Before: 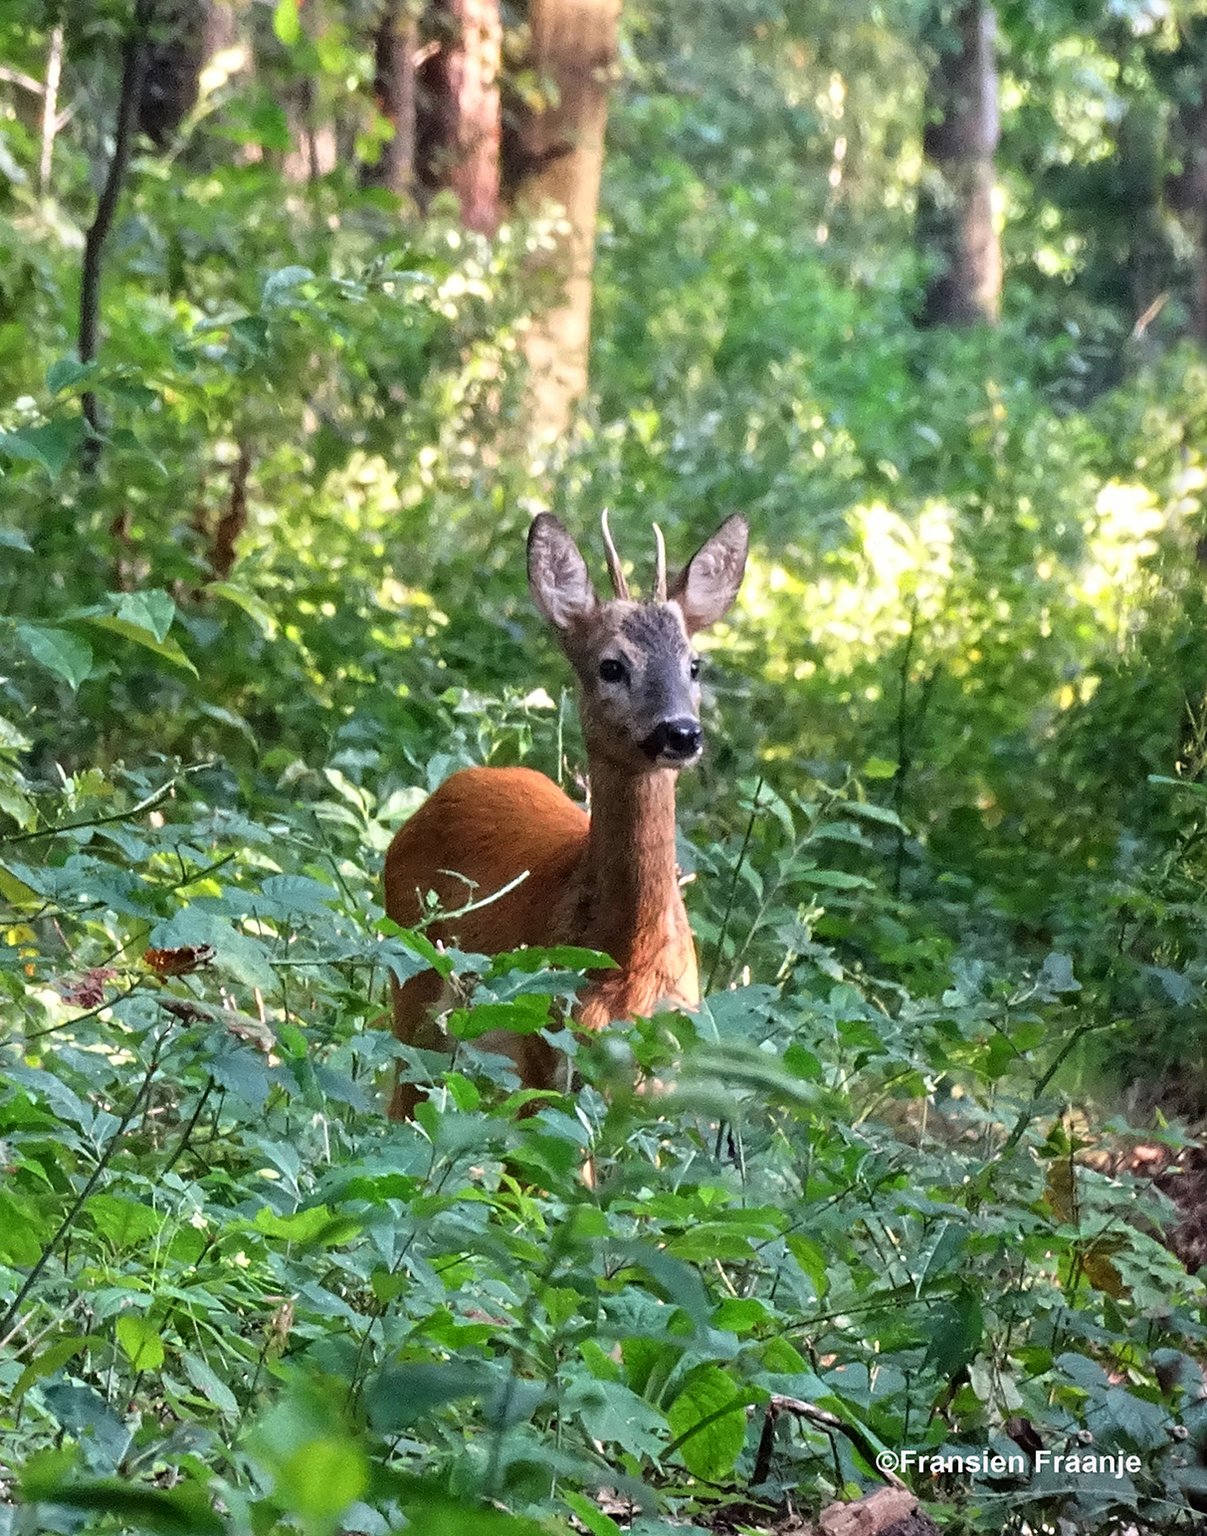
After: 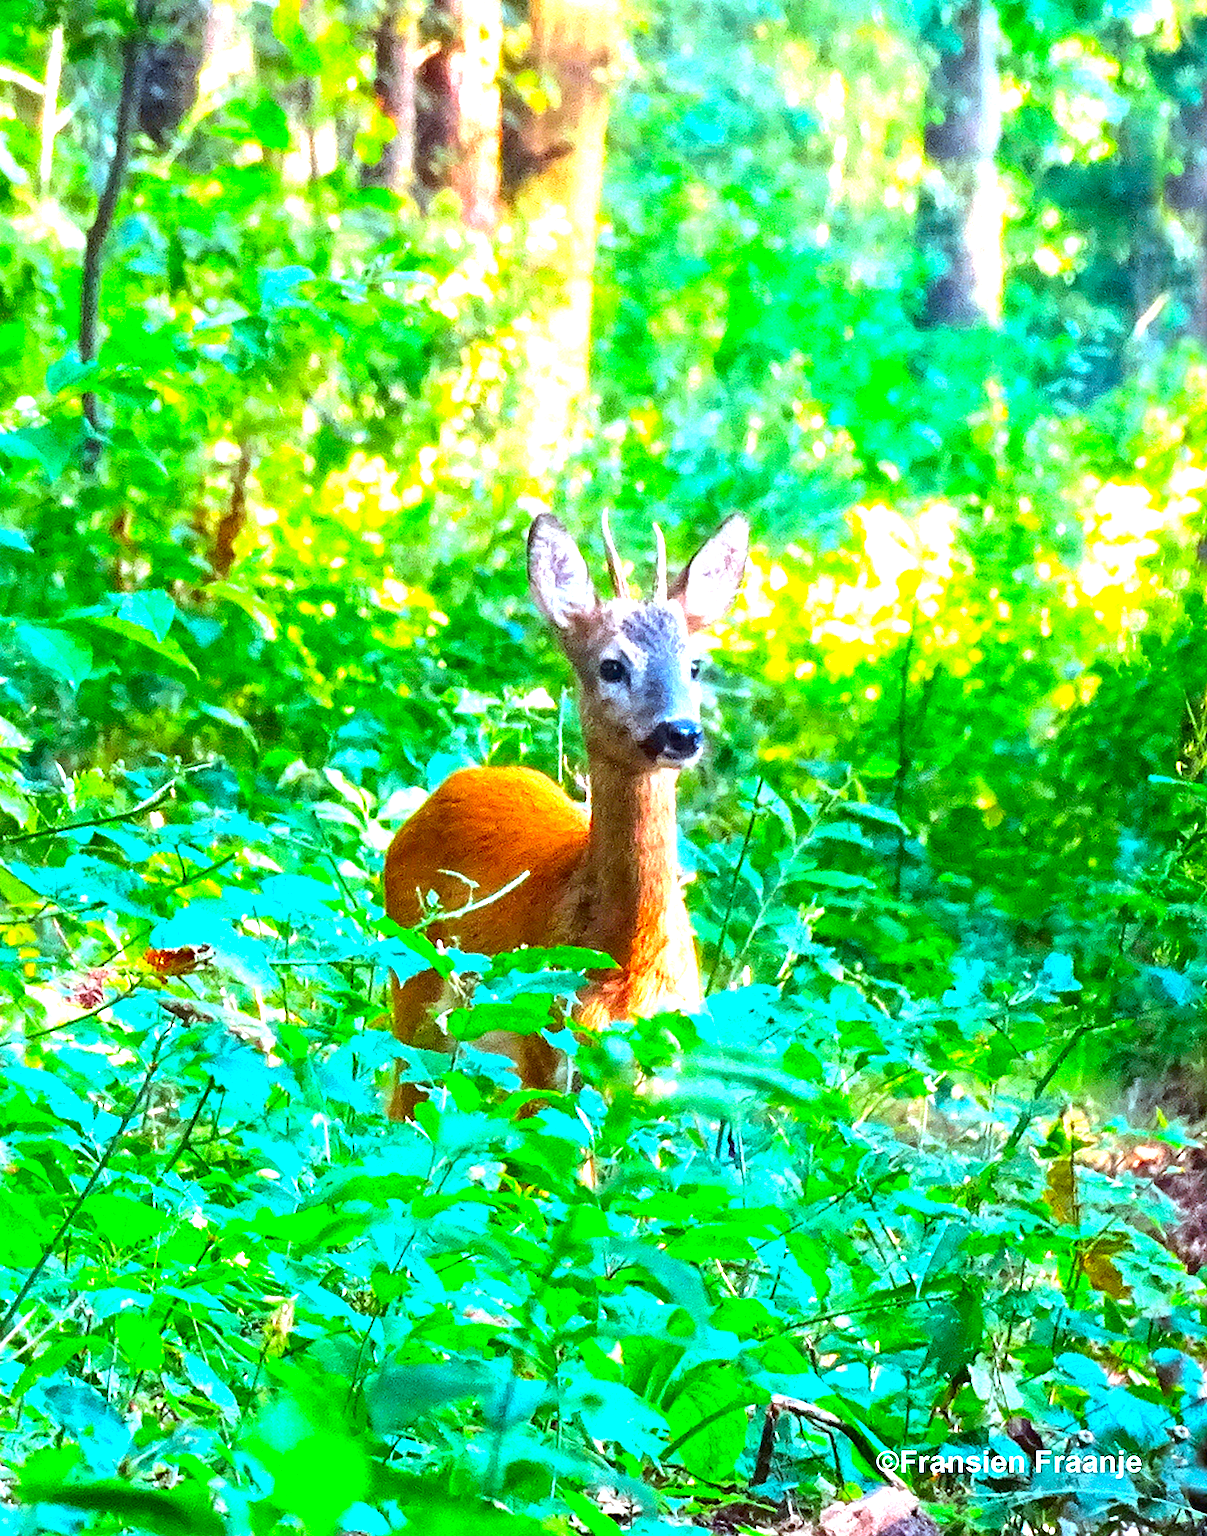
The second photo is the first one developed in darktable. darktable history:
color correction: highlights a* -10.04, highlights b* -10.37
exposure: black level correction 0, exposure 1.7 EV, compensate exposure bias true, compensate highlight preservation false
color balance: output saturation 120%
color contrast: green-magenta contrast 1.55, blue-yellow contrast 1.83
